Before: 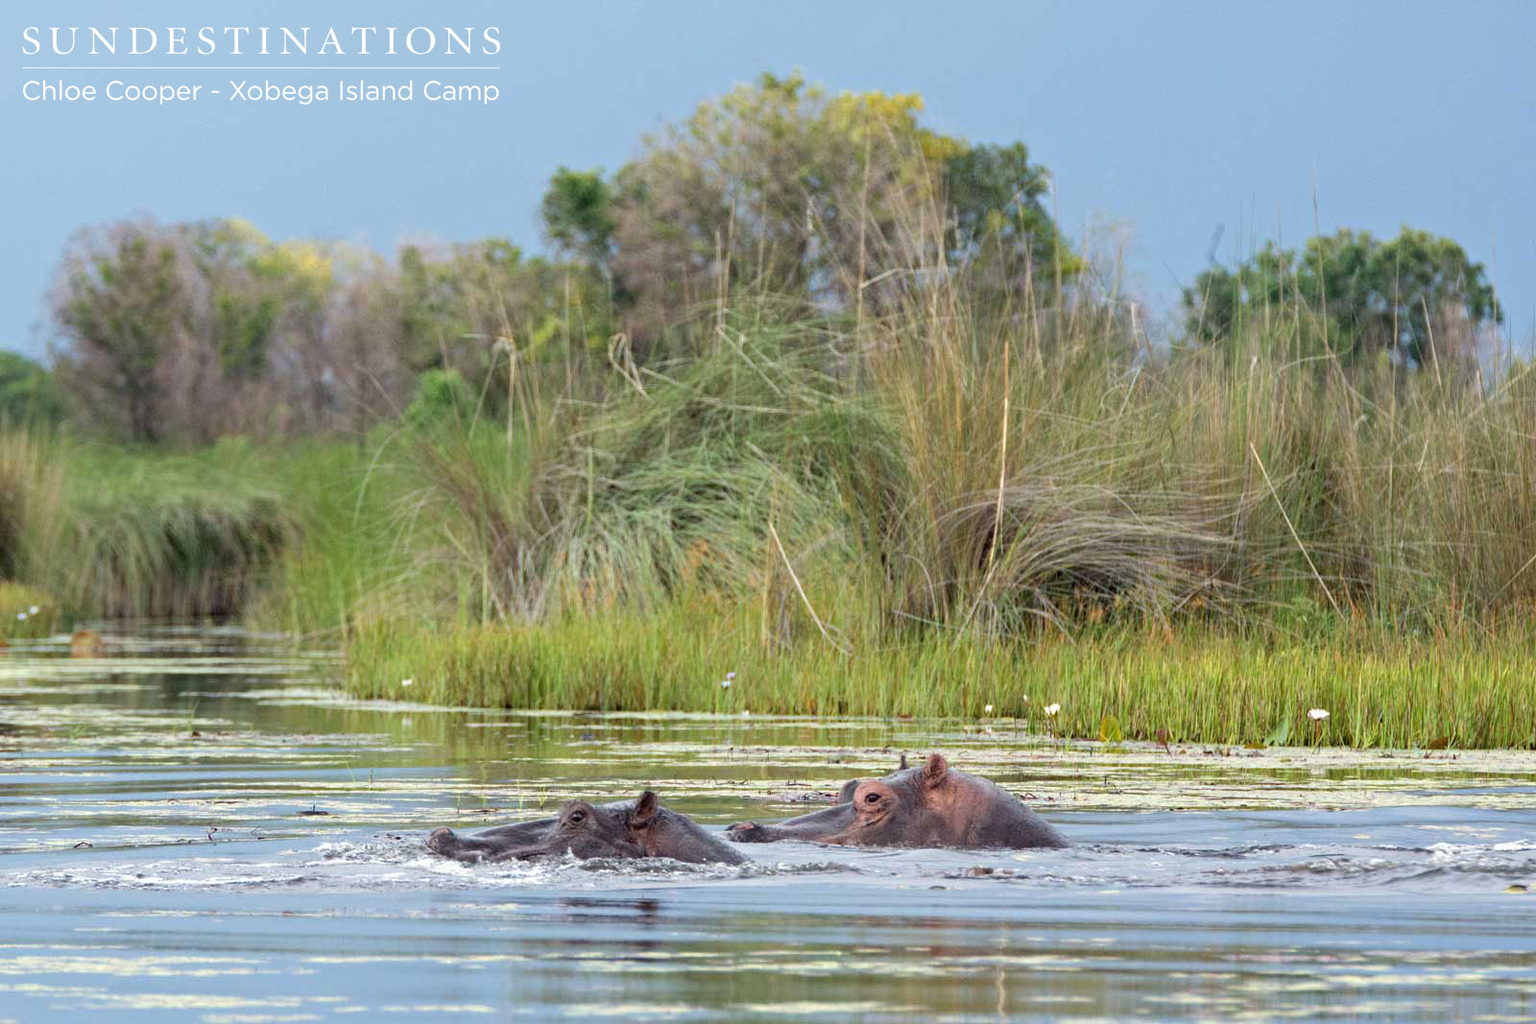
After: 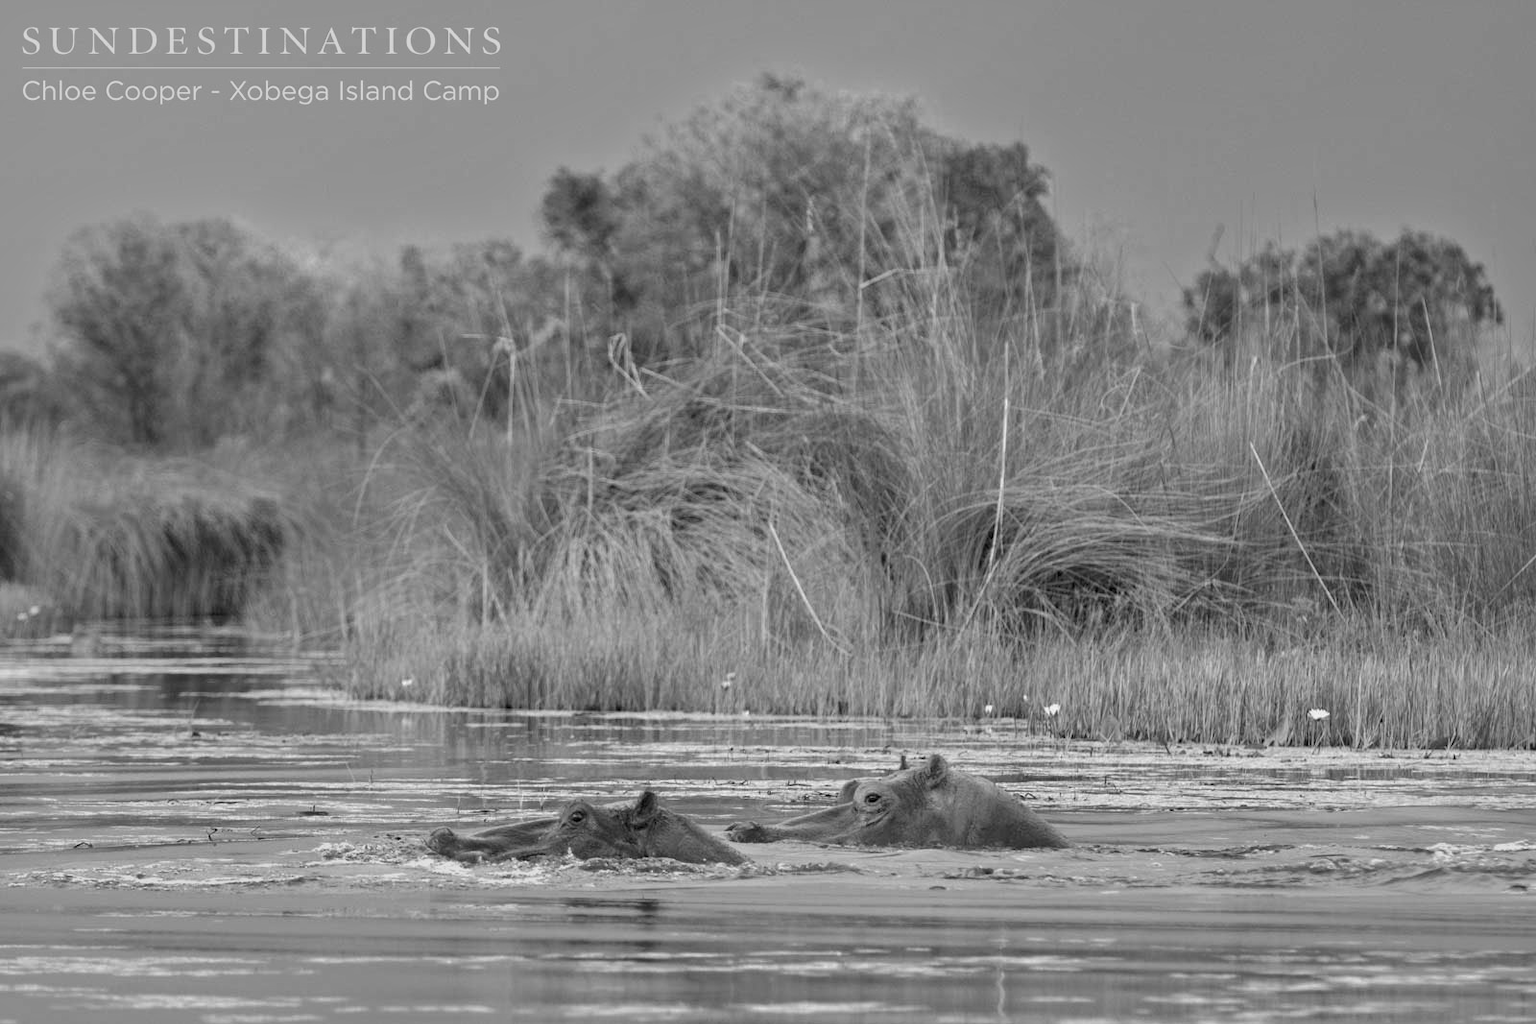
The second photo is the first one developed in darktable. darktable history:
monochrome: a 26.22, b 42.67, size 0.8
shadows and highlights: on, module defaults
